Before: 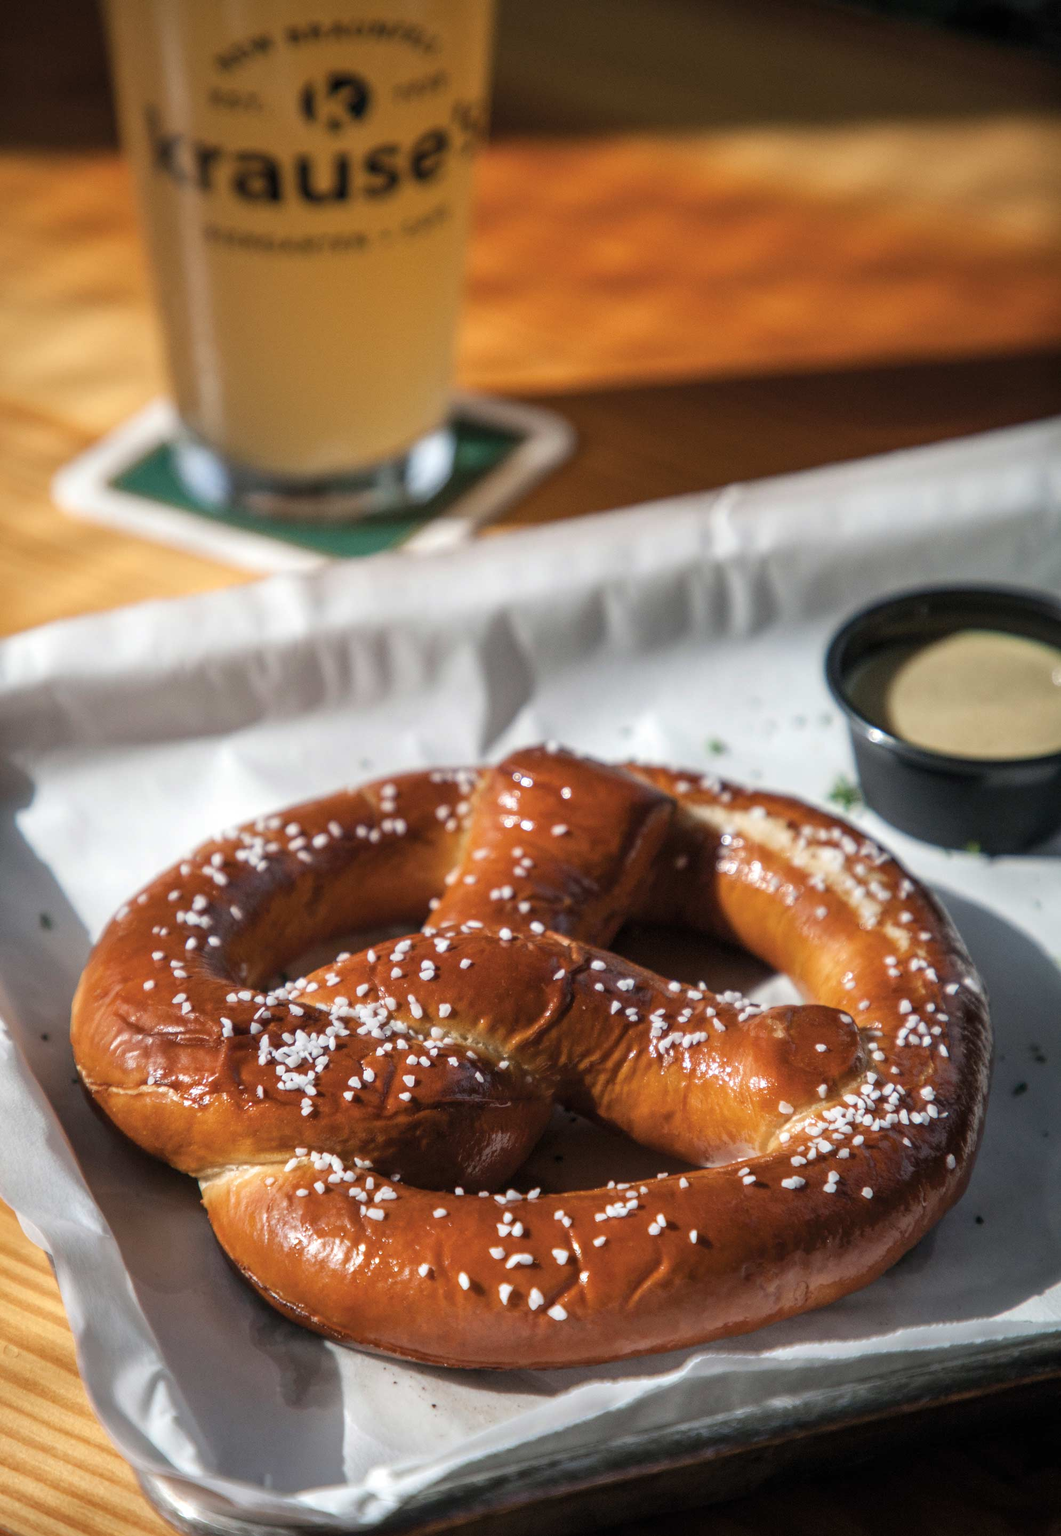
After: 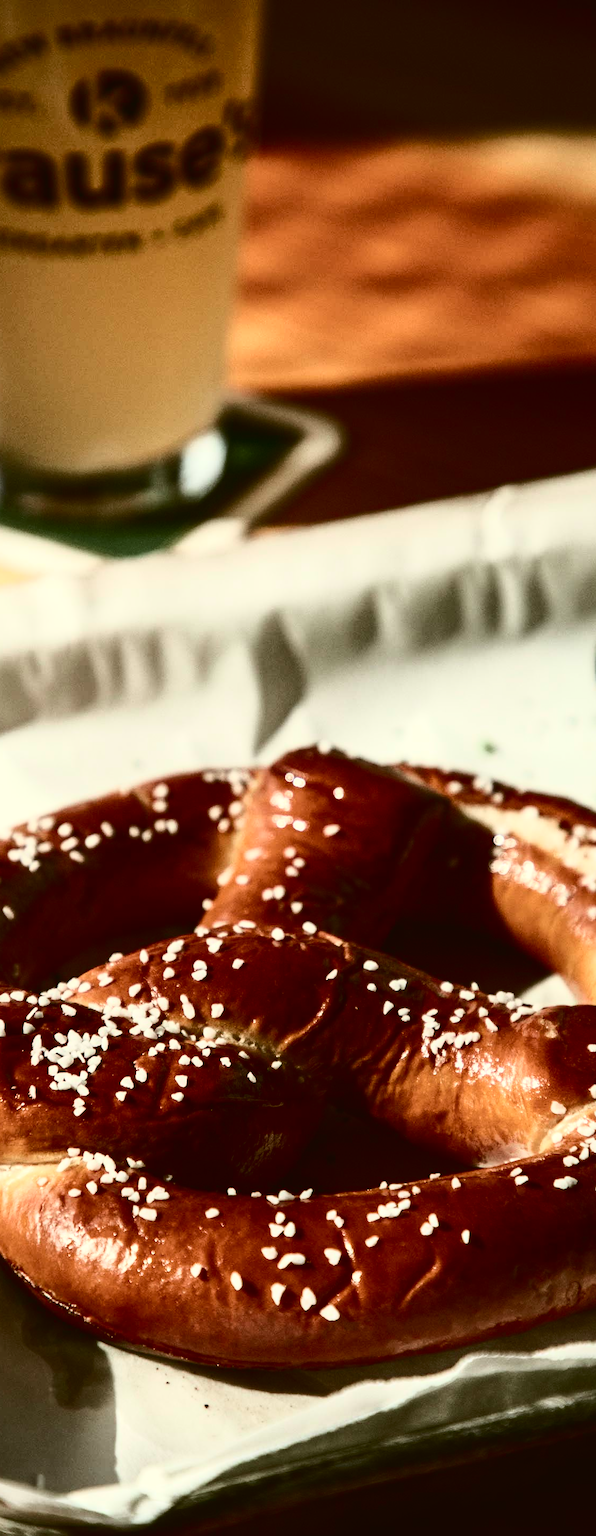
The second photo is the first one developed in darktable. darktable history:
tone curve: curves: ch0 [(0, 0.021) (0.059, 0.053) (0.212, 0.18) (0.337, 0.304) (0.495, 0.505) (0.725, 0.731) (0.89, 0.919) (1, 1)]; ch1 [(0, 0) (0.094, 0.081) (0.285, 0.299) (0.413, 0.43) (0.479, 0.475) (0.54, 0.55) (0.615, 0.65) (0.683, 0.688) (1, 1)]; ch2 [(0, 0) (0.257, 0.217) (0.434, 0.434) (0.498, 0.507) (0.599, 0.578) (1, 1)], color space Lab, independent channels, preserve colors none
contrast brightness saturation: contrast 0.481, saturation -0.094
color correction: highlights a* -1.44, highlights b* 10.51, shadows a* 0.358, shadows b* 19.43
crop: left 21.461%, right 22.273%
base curve: curves: ch0 [(0, 0) (0.74, 0.67) (1, 1)]
